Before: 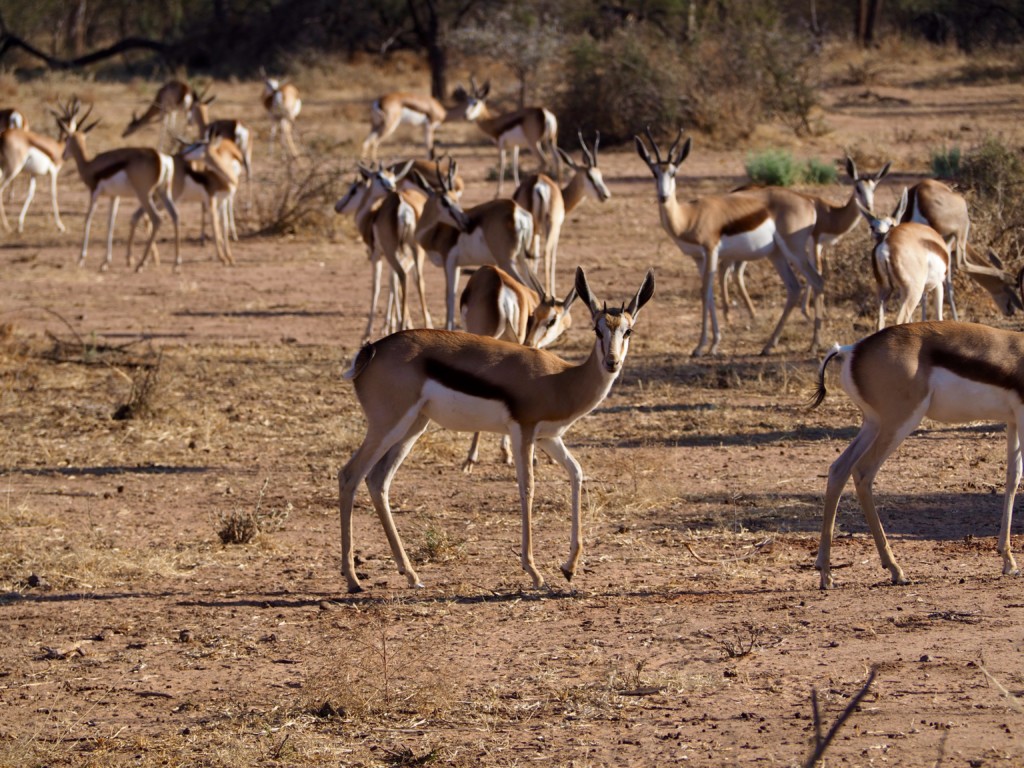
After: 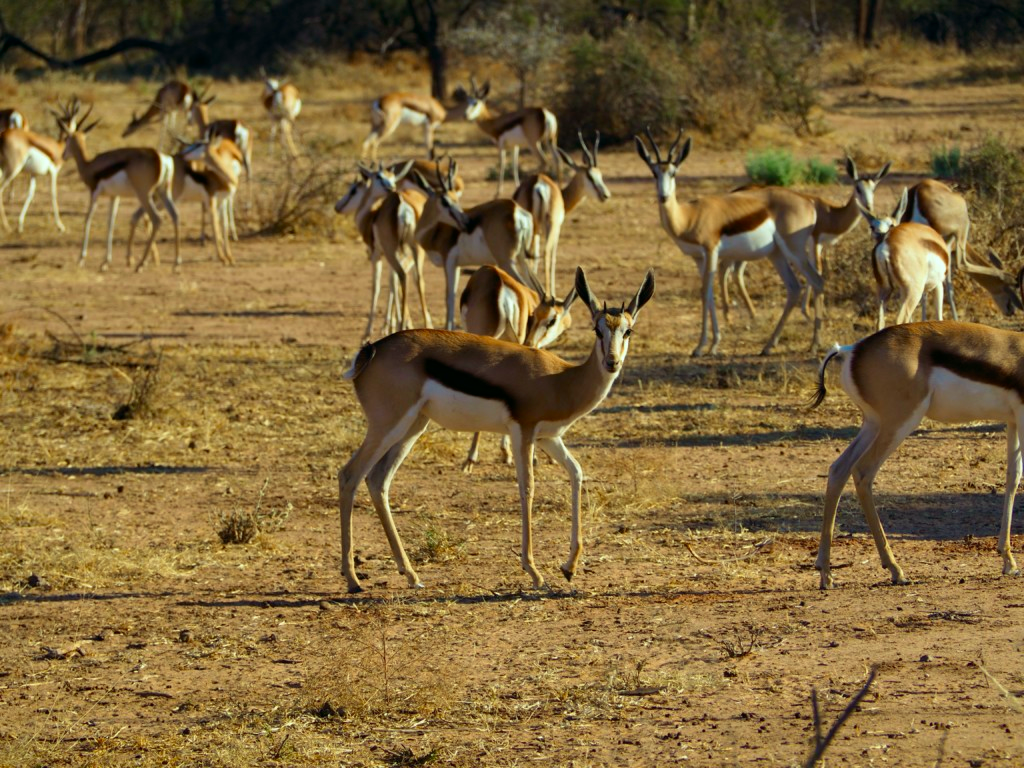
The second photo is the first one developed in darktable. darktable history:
tone equalizer: on, module defaults
rgb curve: curves: ch2 [(0, 0) (0.567, 0.512) (1, 1)], mode RGB, independent channels
color correction: highlights a* -7.33, highlights b* 1.26, shadows a* -3.55, saturation 1.4
